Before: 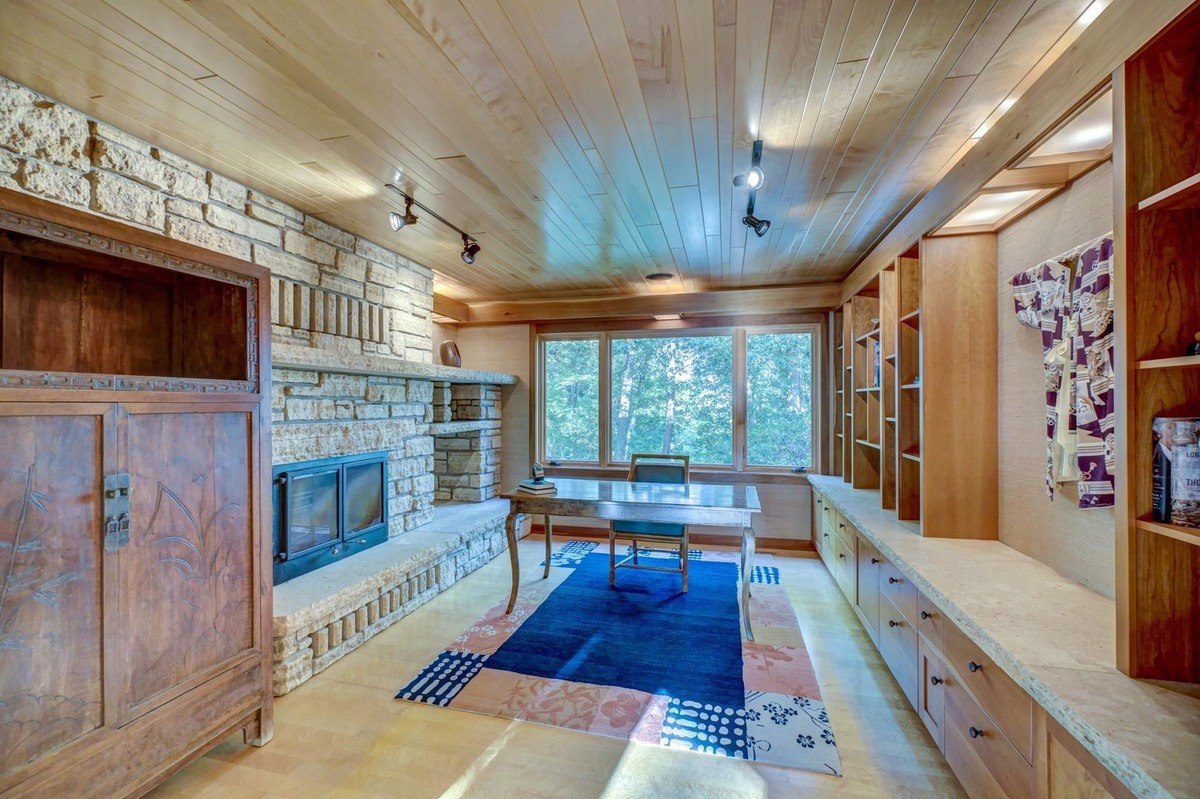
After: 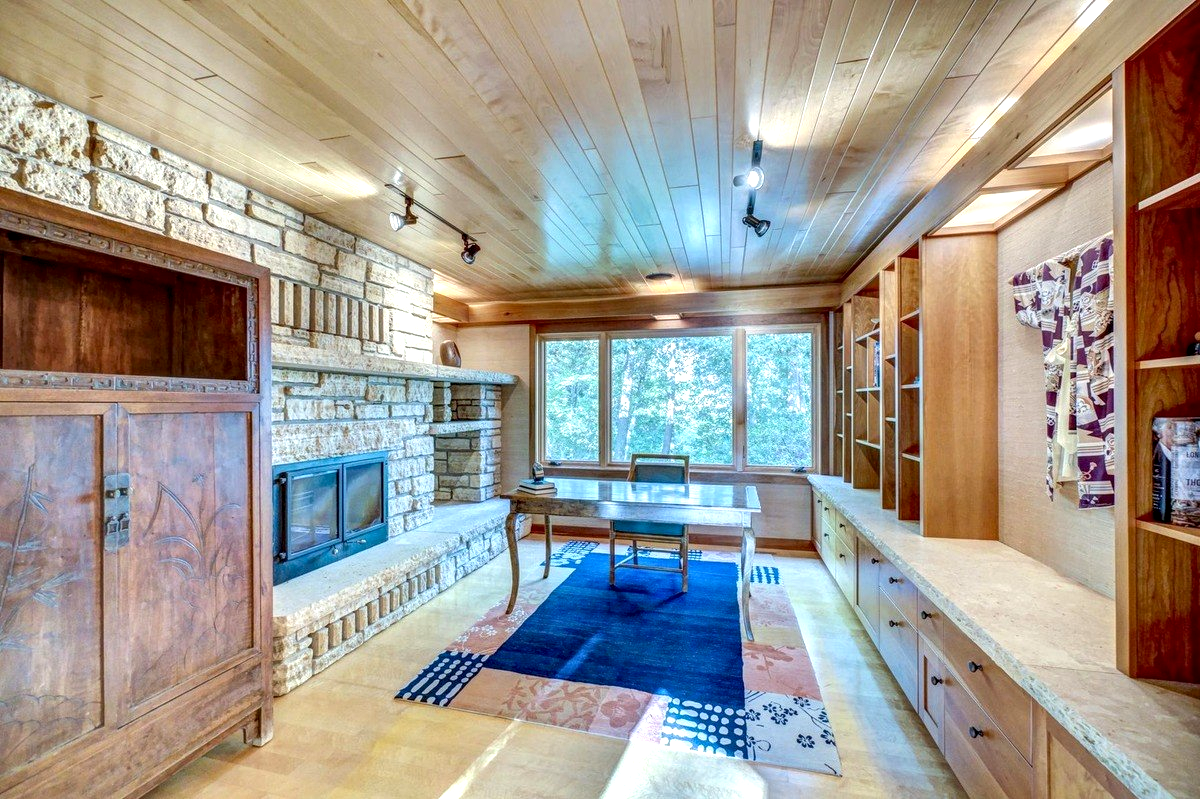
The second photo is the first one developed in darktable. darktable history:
exposure: black level correction 0.001, exposure 0.5 EV, compensate exposure bias true, compensate highlight preservation false
local contrast: highlights 83%, shadows 81%
